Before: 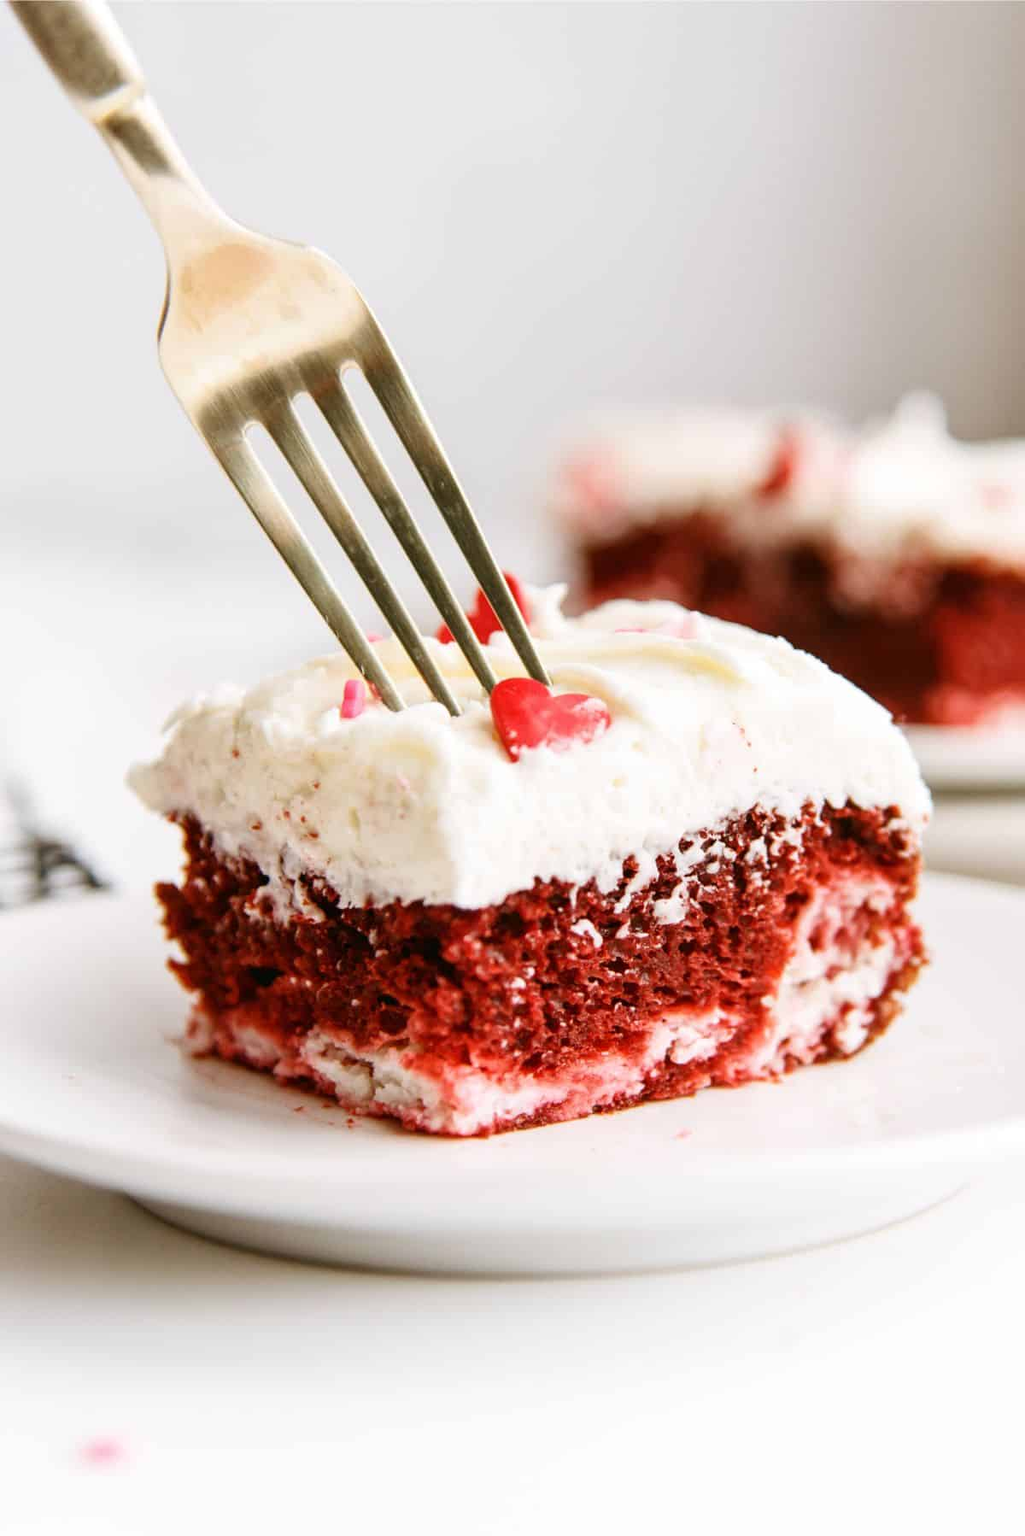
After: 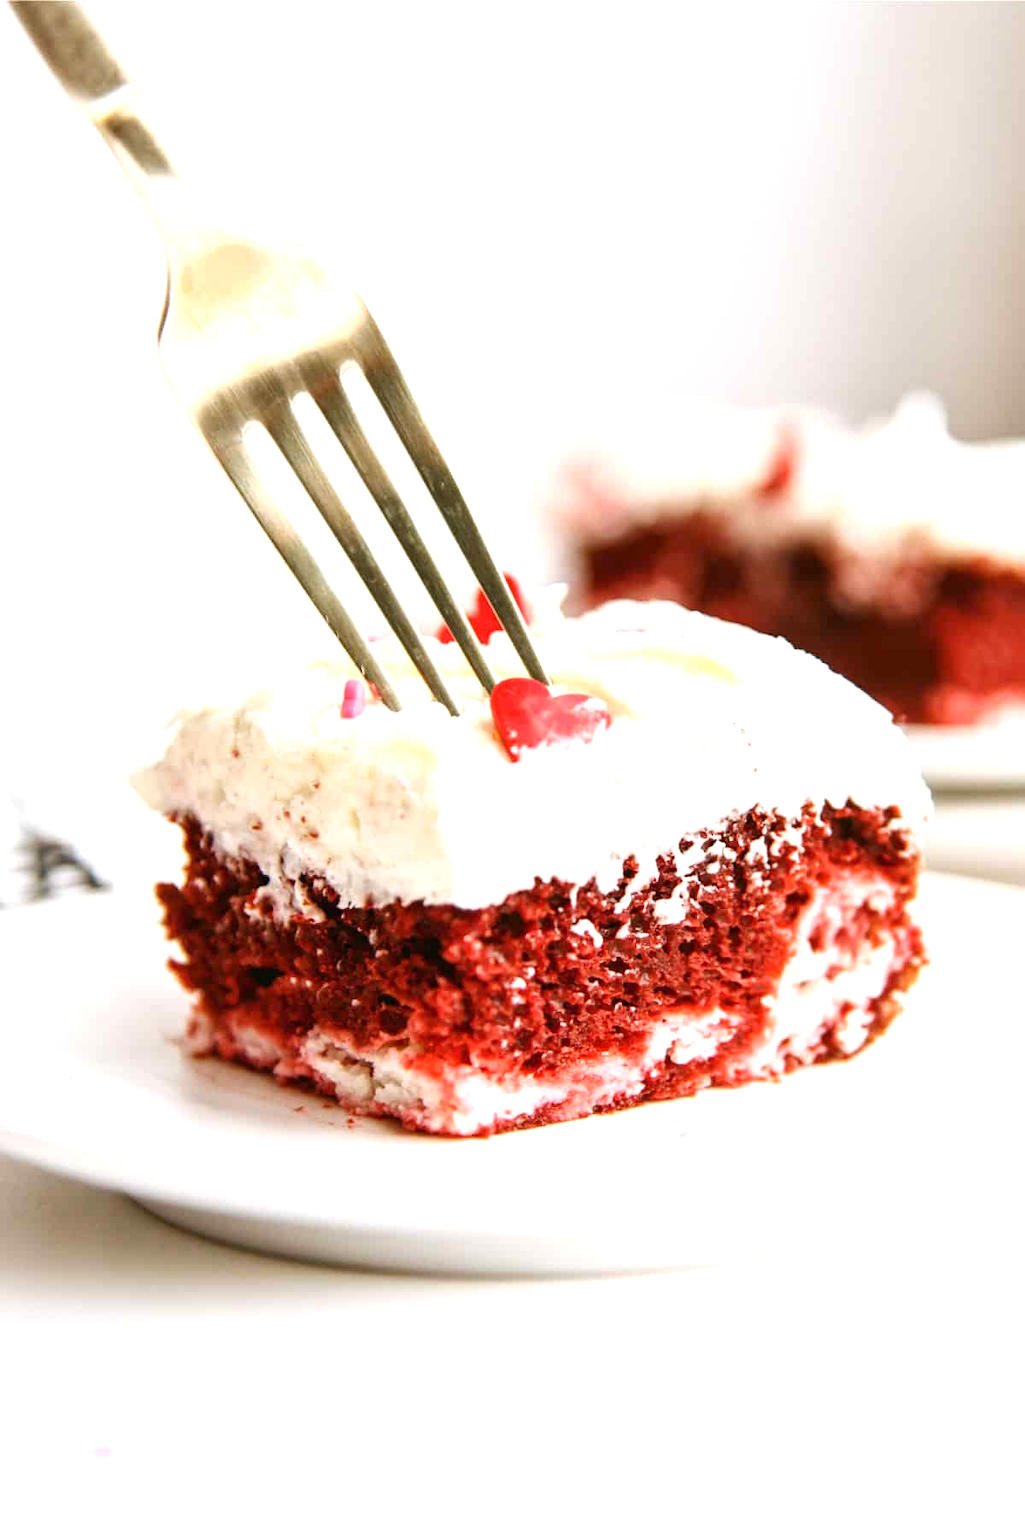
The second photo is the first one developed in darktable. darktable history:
exposure: exposure 0.606 EV, compensate highlight preservation false
